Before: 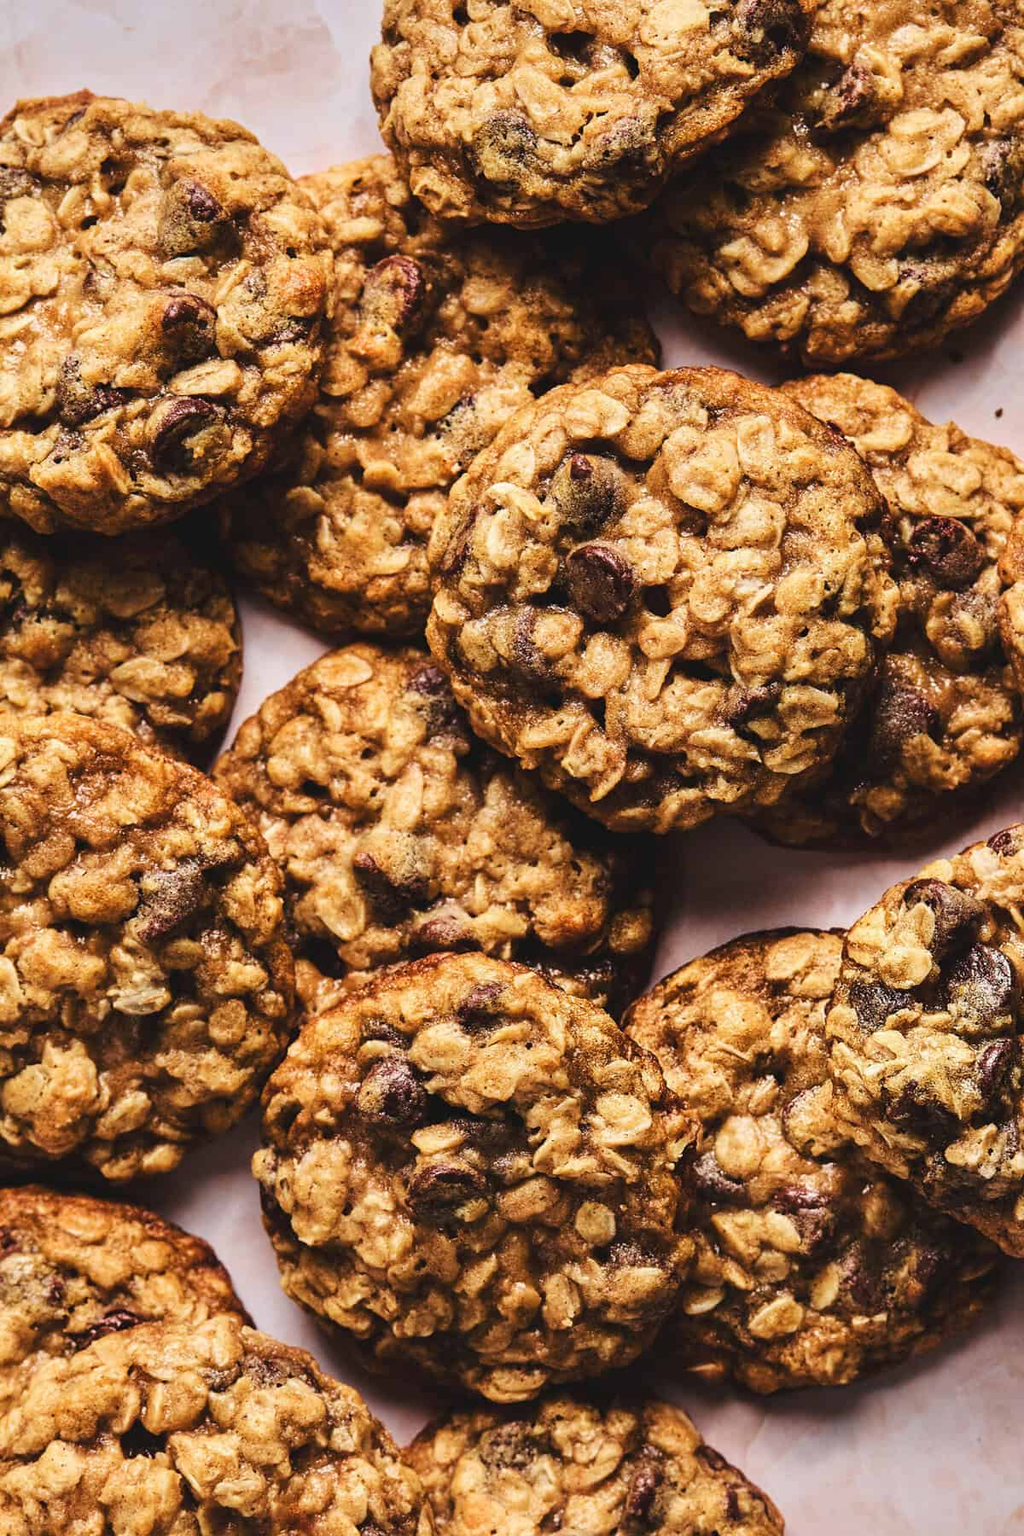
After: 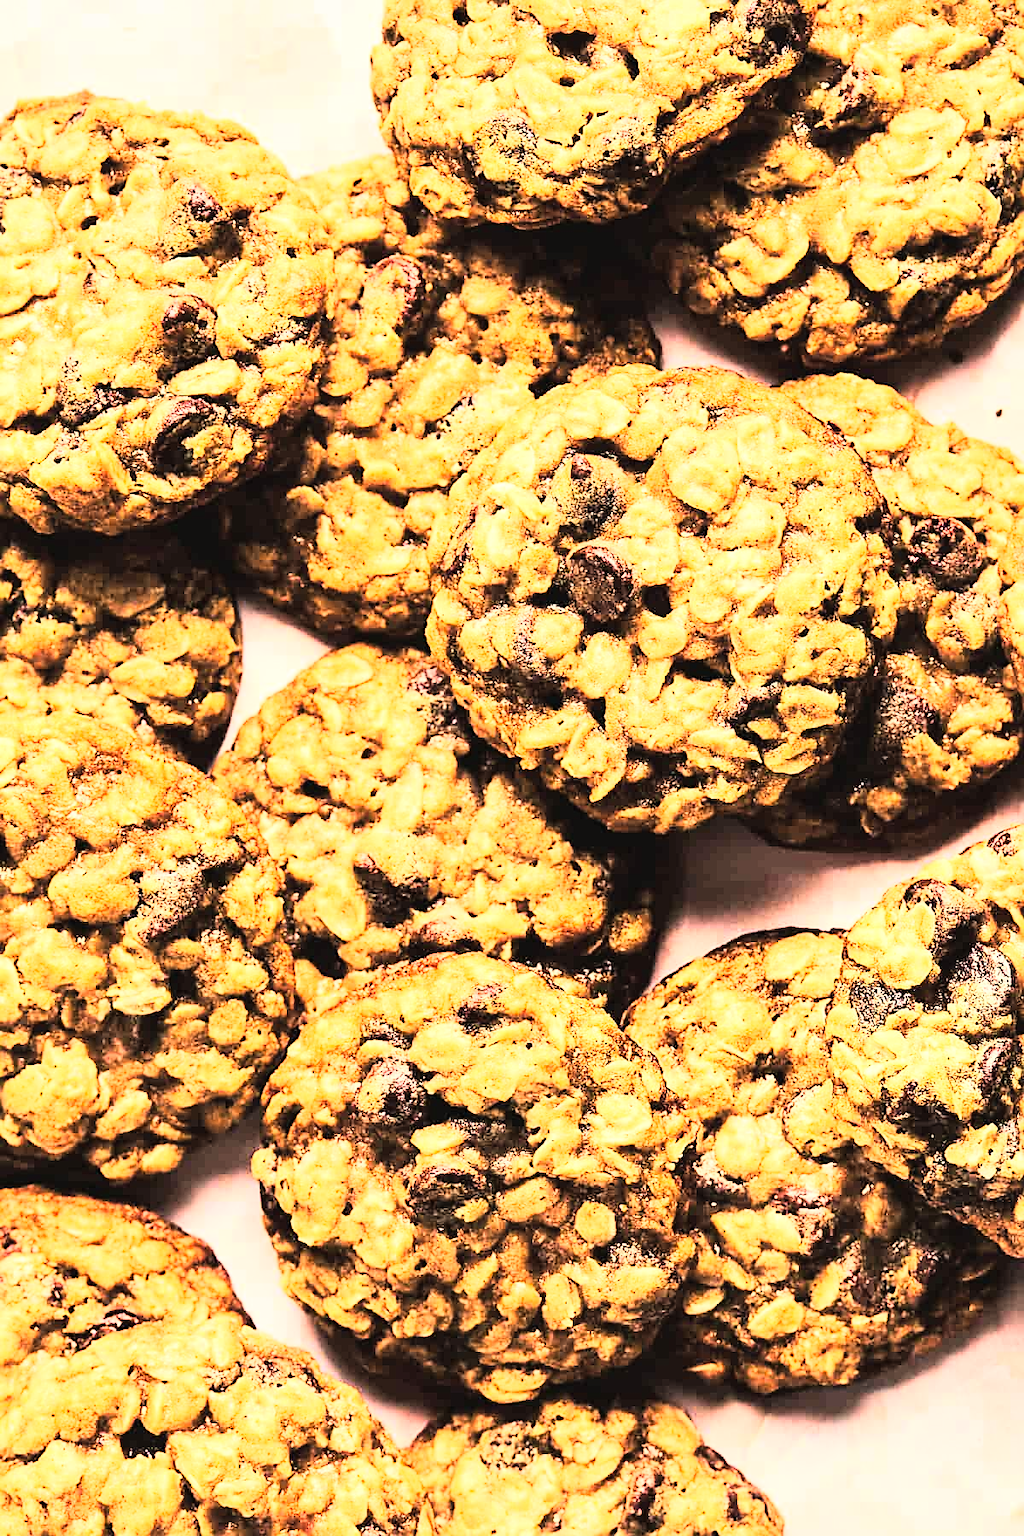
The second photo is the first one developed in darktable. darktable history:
sharpen: on, module defaults
white balance: red 1.029, blue 0.92
exposure: black level correction 0, exposure 1.1 EV, compensate exposure bias true, compensate highlight preservation false
rgb curve: curves: ch0 [(0, 0) (0.21, 0.15) (0.24, 0.21) (0.5, 0.75) (0.75, 0.96) (0.89, 0.99) (1, 1)]; ch1 [(0, 0.02) (0.21, 0.13) (0.25, 0.2) (0.5, 0.67) (0.75, 0.9) (0.89, 0.97) (1, 1)]; ch2 [(0, 0.02) (0.21, 0.13) (0.25, 0.2) (0.5, 0.67) (0.75, 0.9) (0.89, 0.97) (1, 1)], compensate middle gray true
